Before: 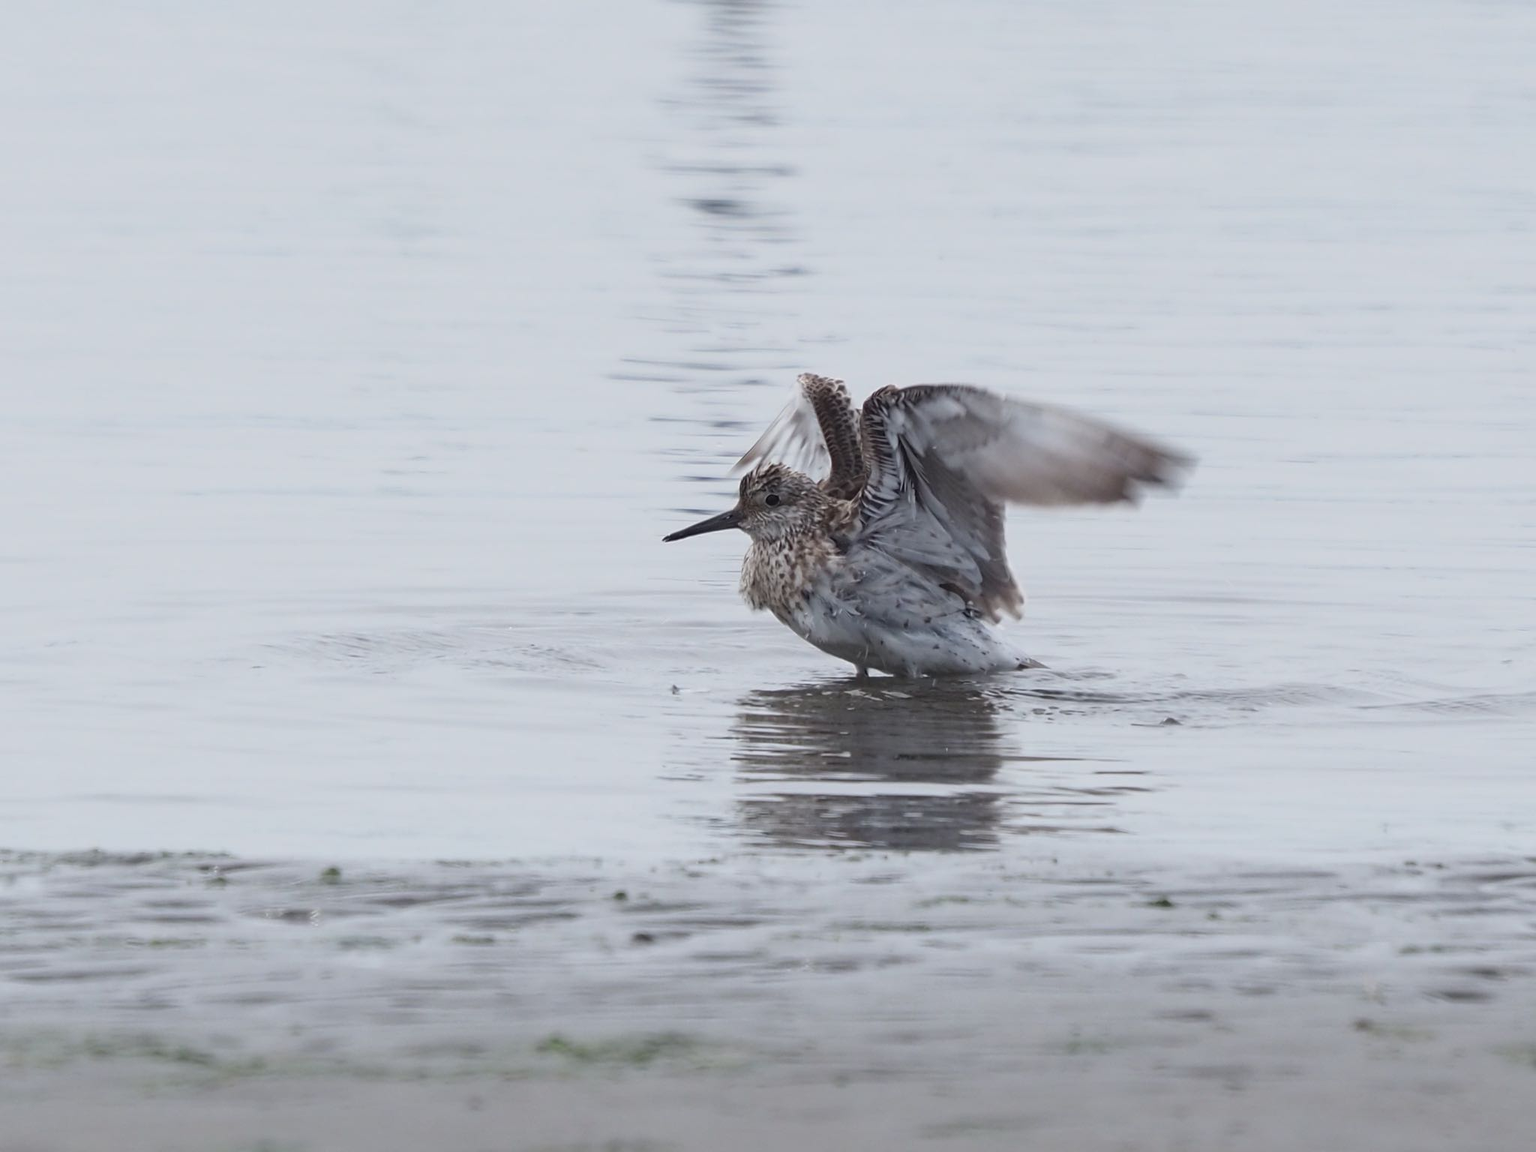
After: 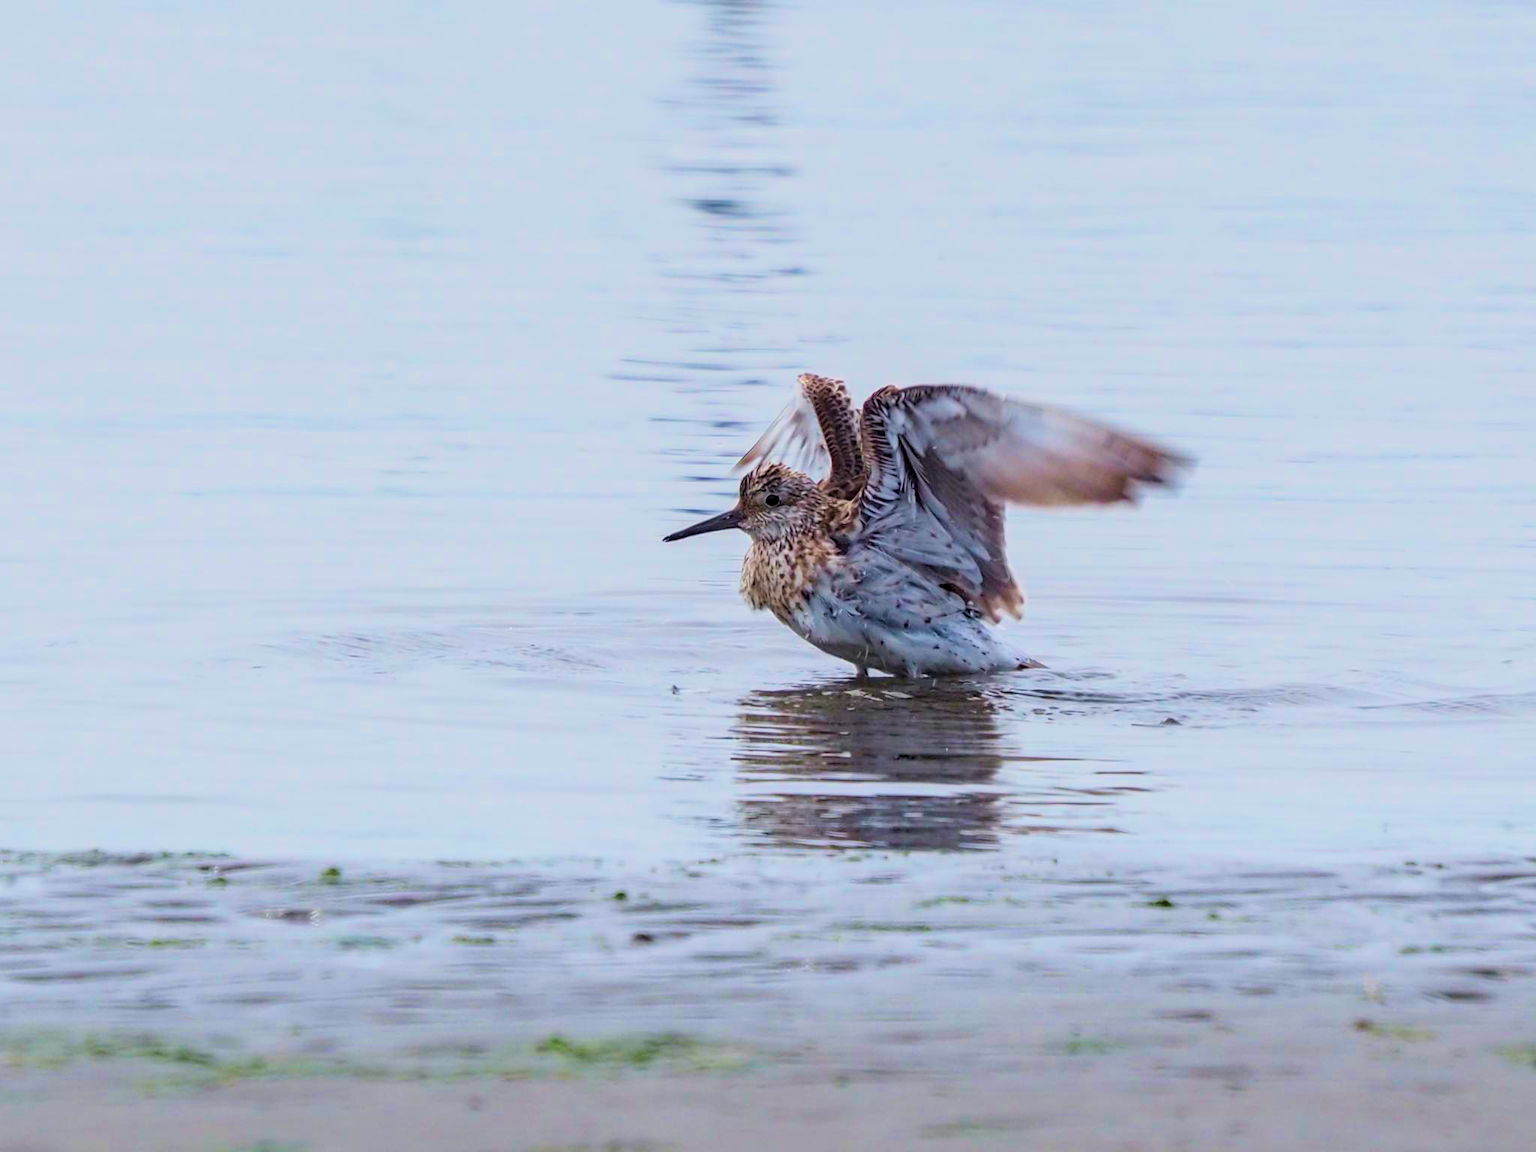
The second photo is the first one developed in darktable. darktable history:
local contrast: on, module defaults
color balance rgb: linear chroma grading › global chroma 20%, perceptual saturation grading › global saturation 25%, perceptual brilliance grading › global brilliance 20%, global vibrance 20%
filmic rgb: black relative exposure -7.65 EV, white relative exposure 4.56 EV, hardness 3.61, color science v6 (2022)
tone equalizer: on, module defaults
haze removal: compatibility mode true, adaptive false
velvia: strength 50%
